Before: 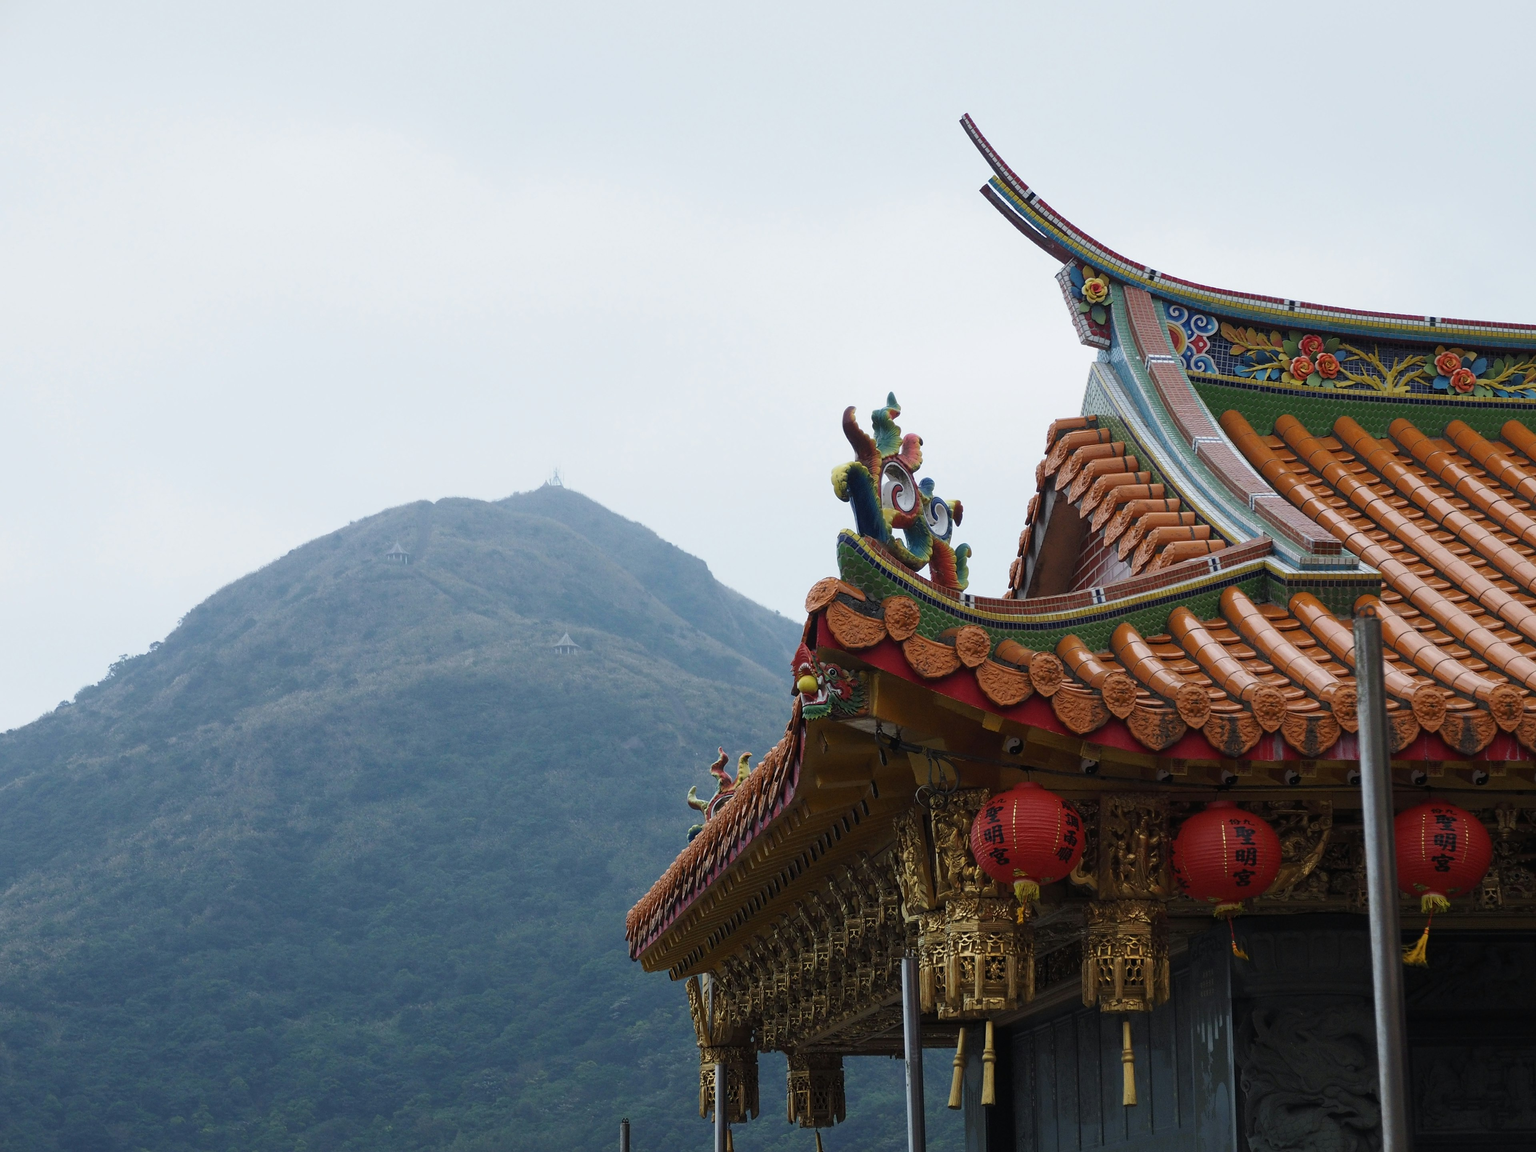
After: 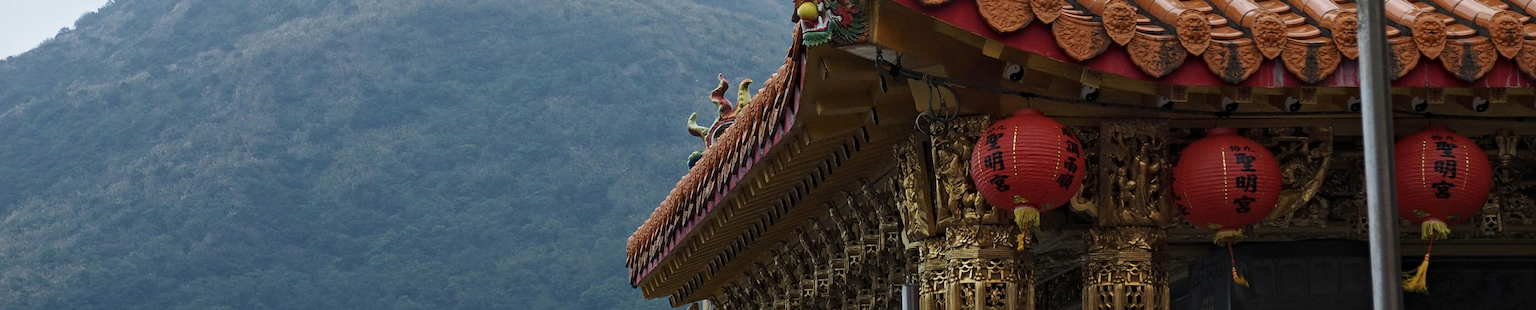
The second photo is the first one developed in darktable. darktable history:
crop and rotate: top 58.506%, bottom 14.538%
local contrast: mode bilateral grid, contrast 30, coarseness 25, midtone range 0.2
vignetting: fall-off start 97.32%, fall-off radius 78.35%, width/height ratio 1.119
